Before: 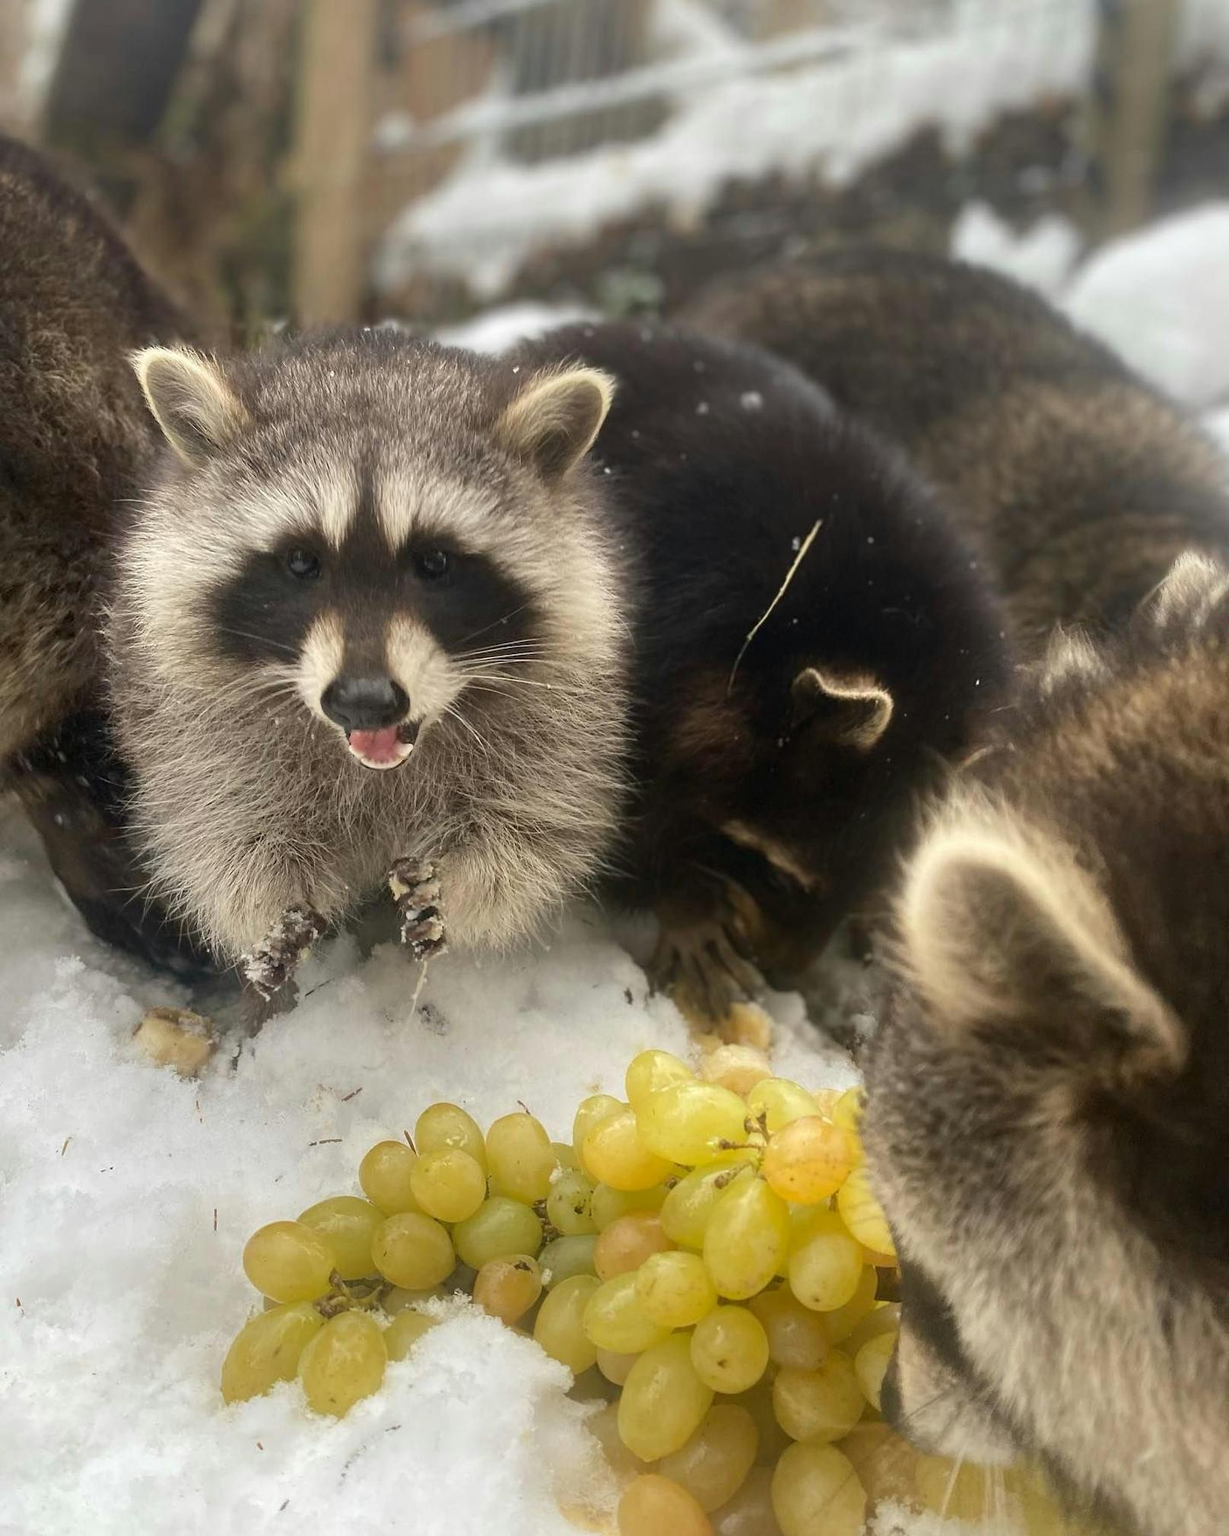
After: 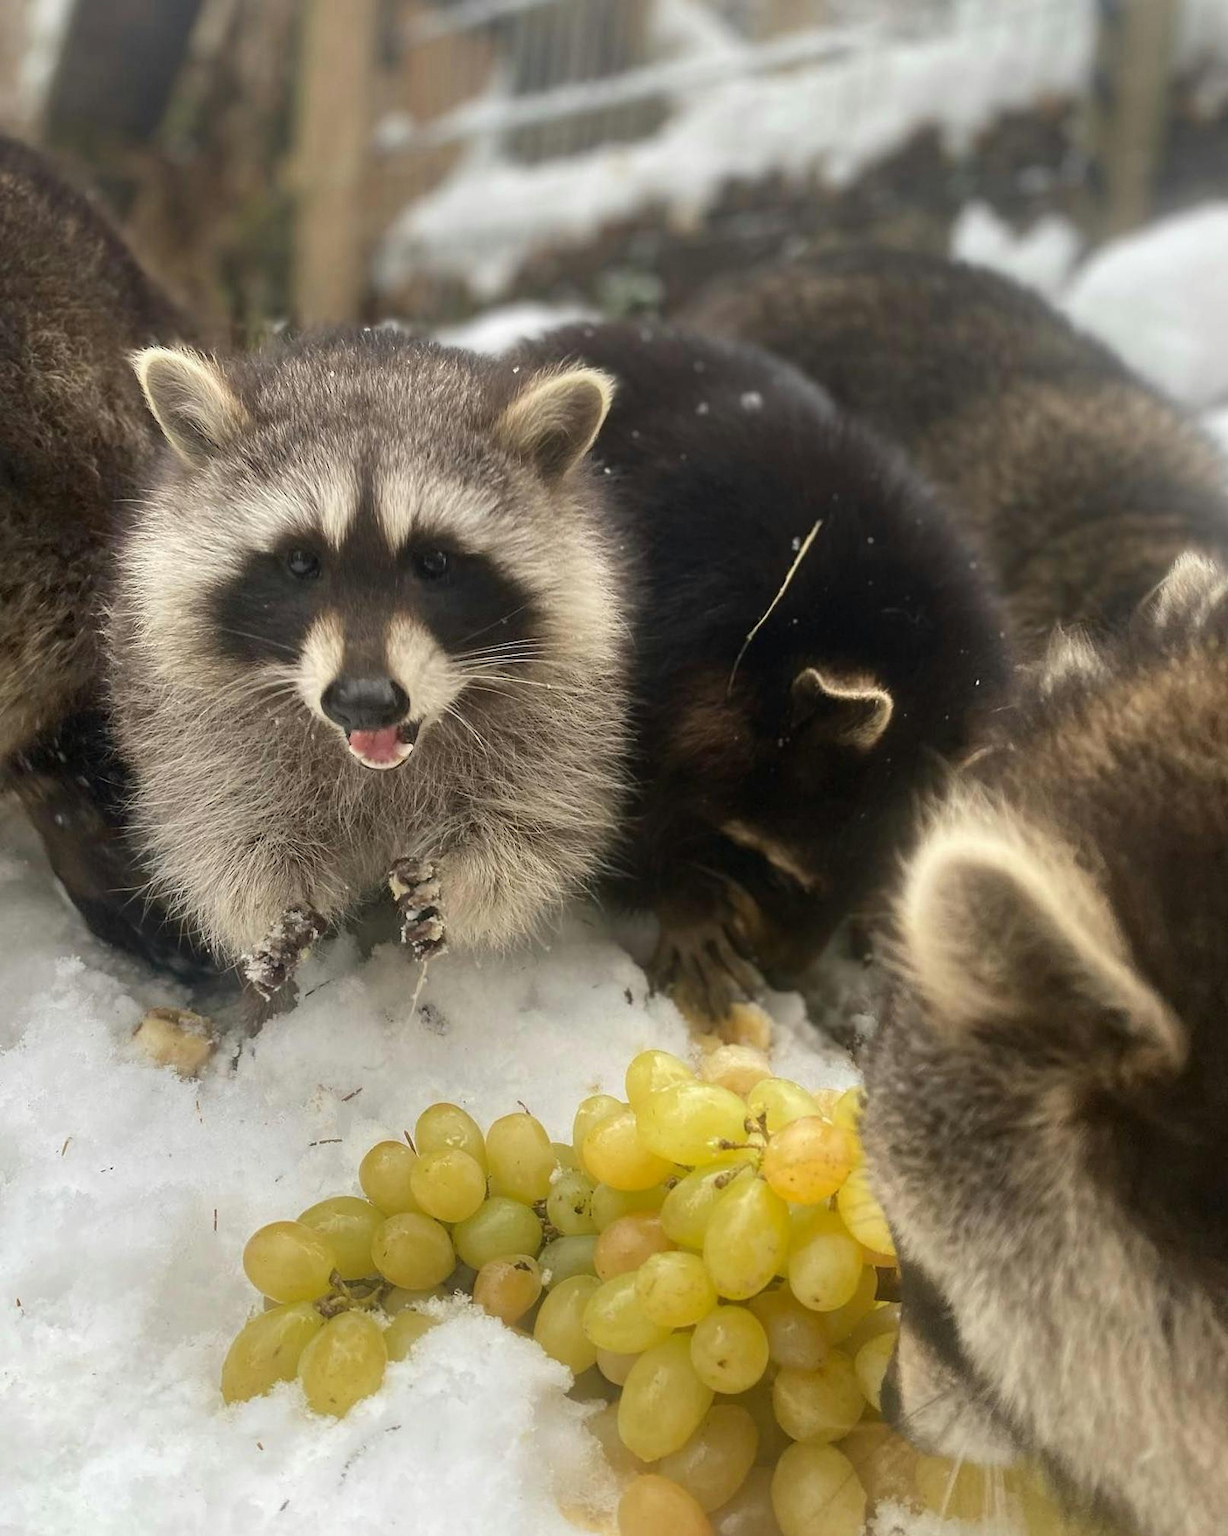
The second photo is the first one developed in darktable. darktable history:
exposure: exposure -0.012 EV, compensate highlight preservation false
